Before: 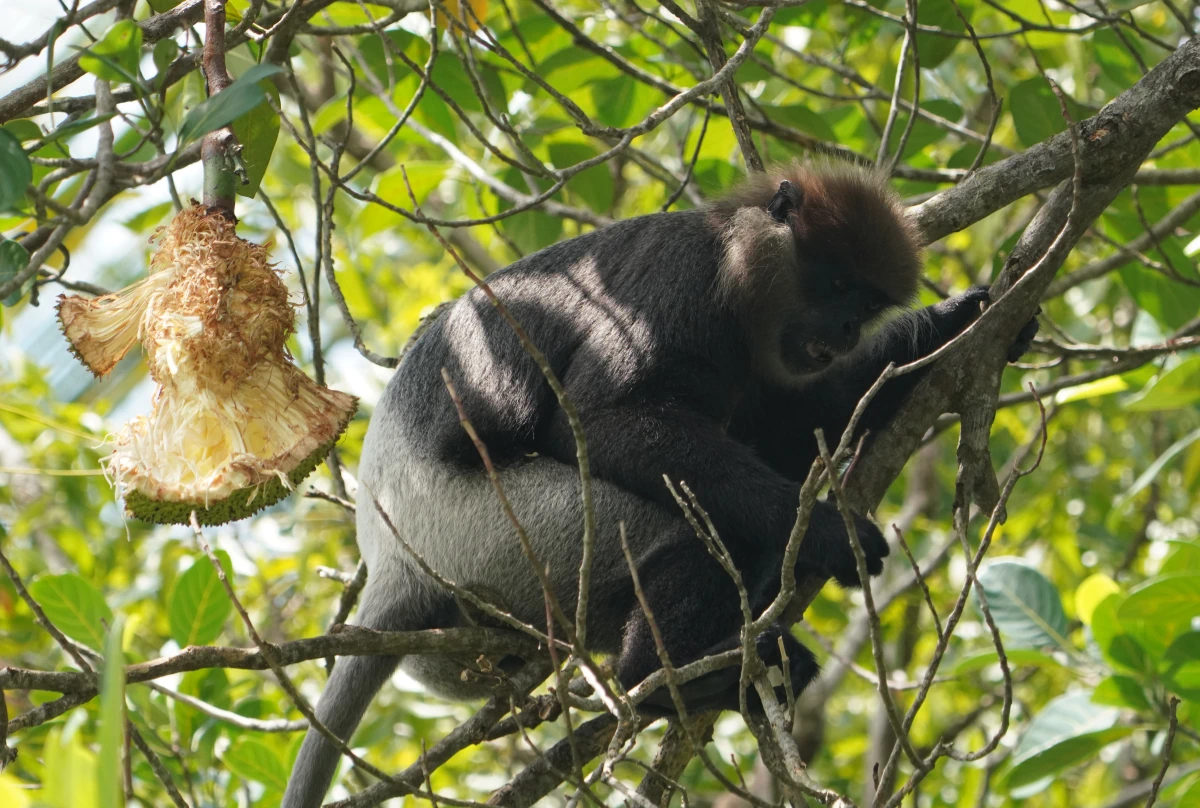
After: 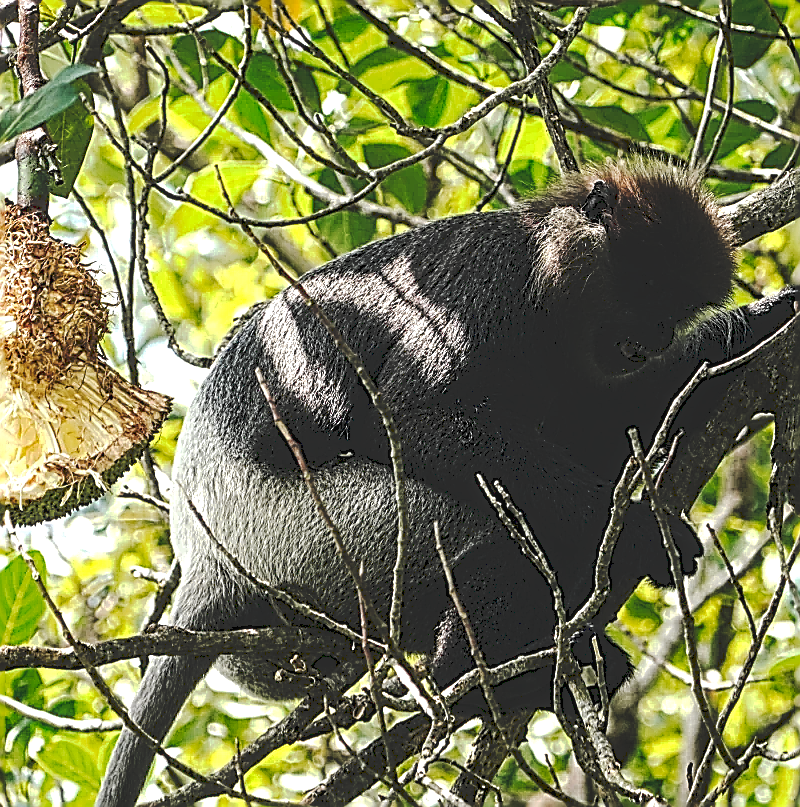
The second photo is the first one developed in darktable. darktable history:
tone curve: curves: ch0 [(0, 0) (0.003, 0.132) (0.011, 0.136) (0.025, 0.14) (0.044, 0.147) (0.069, 0.149) (0.1, 0.156) (0.136, 0.163) (0.177, 0.177) (0.224, 0.2) (0.277, 0.251) (0.335, 0.311) (0.399, 0.387) (0.468, 0.487) (0.543, 0.585) (0.623, 0.675) (0.709, 0.742) (0.801, 0.81) (0.898, 0.867) (1, 1)], preserve colors none
crop and rotate: left 15.546%, right 17.787%
tone equalizer: -8 EV -0.75 EV, -7 EV -0.7 EV, -6 EV -0.6 EV, -5 EV -0.4 EV, -3 EV 0.4 EV, -2 EV 0.6 EV, -1 EV 0.7 EV, +0 EV 0.75 EV, edges refinement/feathering 500, mask exposure compensation -1.57 EV, preserve details no
local contrast: on, module defaults
contrast equalizer: y [[0.5, 0.5, 0.5, 0.512, 0.552, 0.62], [0.5 ×6], [0.5 ×4, 0.504, 0.553], [0 ×6], [0 ×6]]
sharpen: amount 2
